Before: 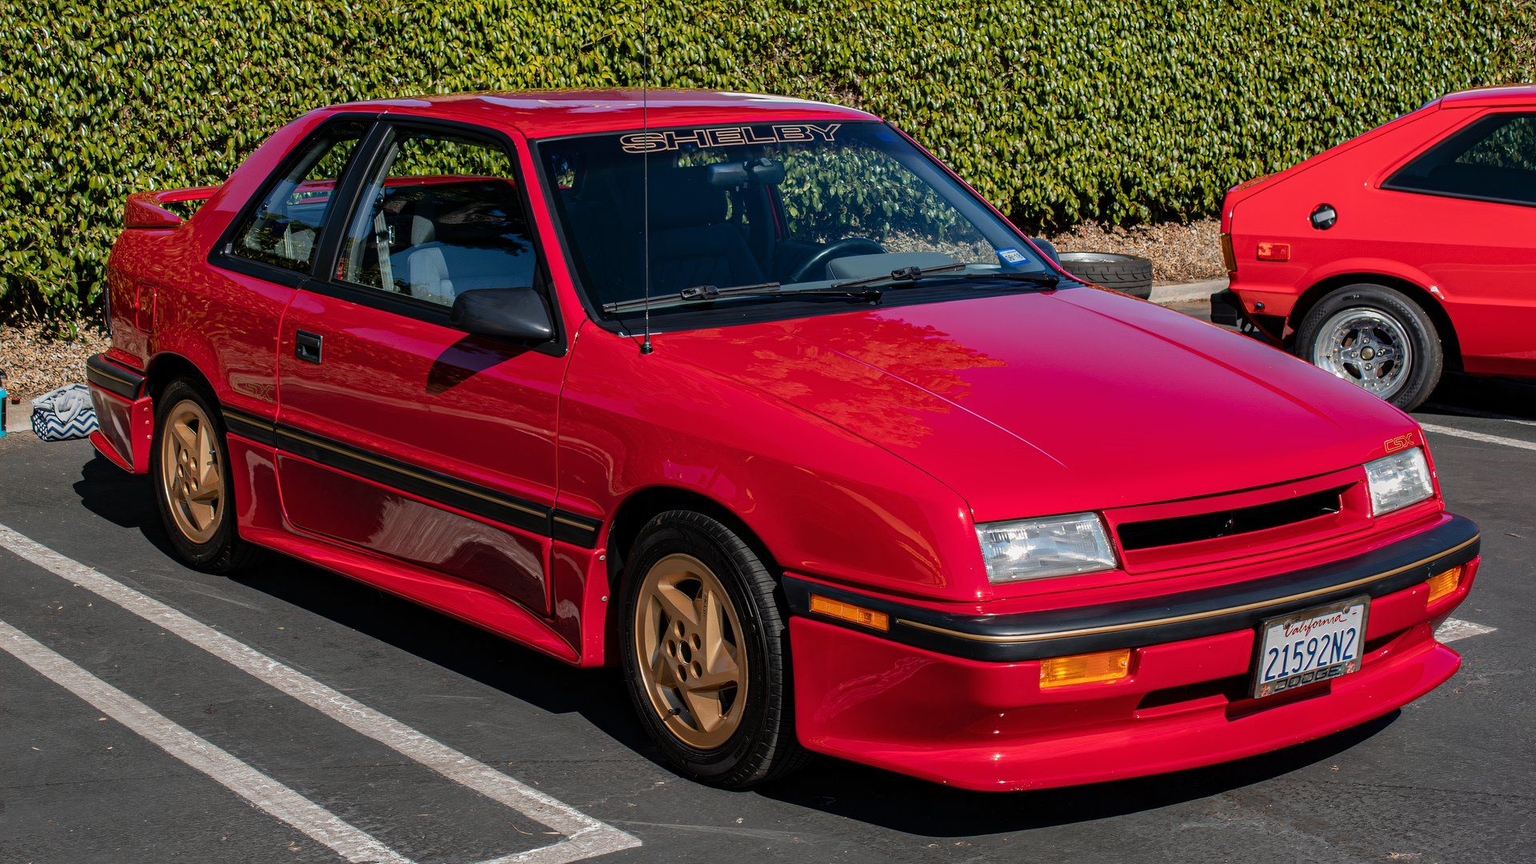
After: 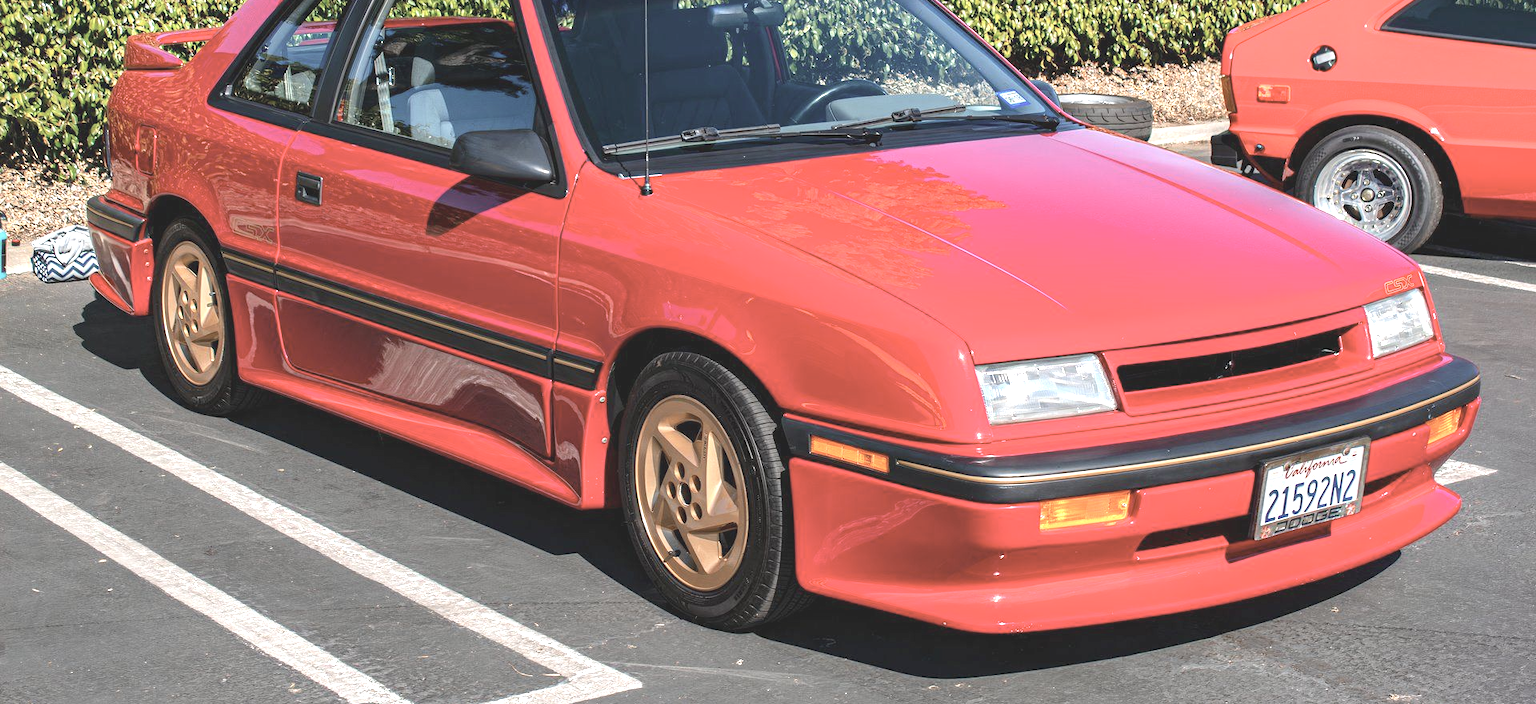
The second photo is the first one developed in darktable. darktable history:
crop and rotate: top 18.507%
contrast brightness saturation: contrast -0.26, saturation -0.43
exposure: black level correction 0, exposure 1.9 EV, compensate highlight preservation false
